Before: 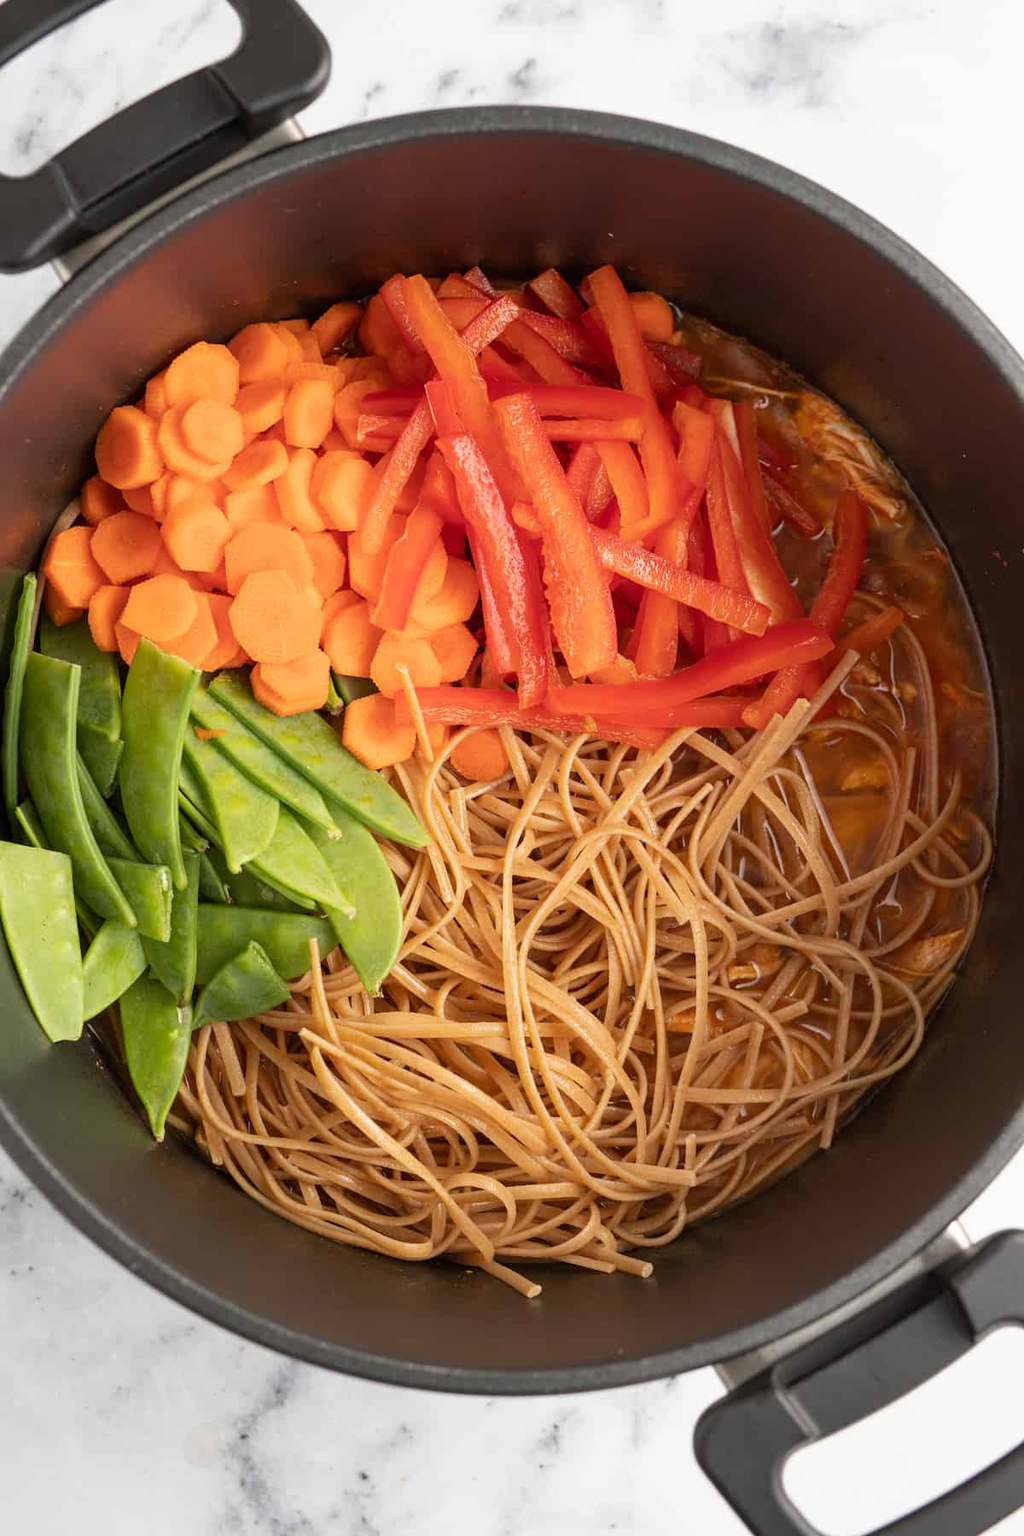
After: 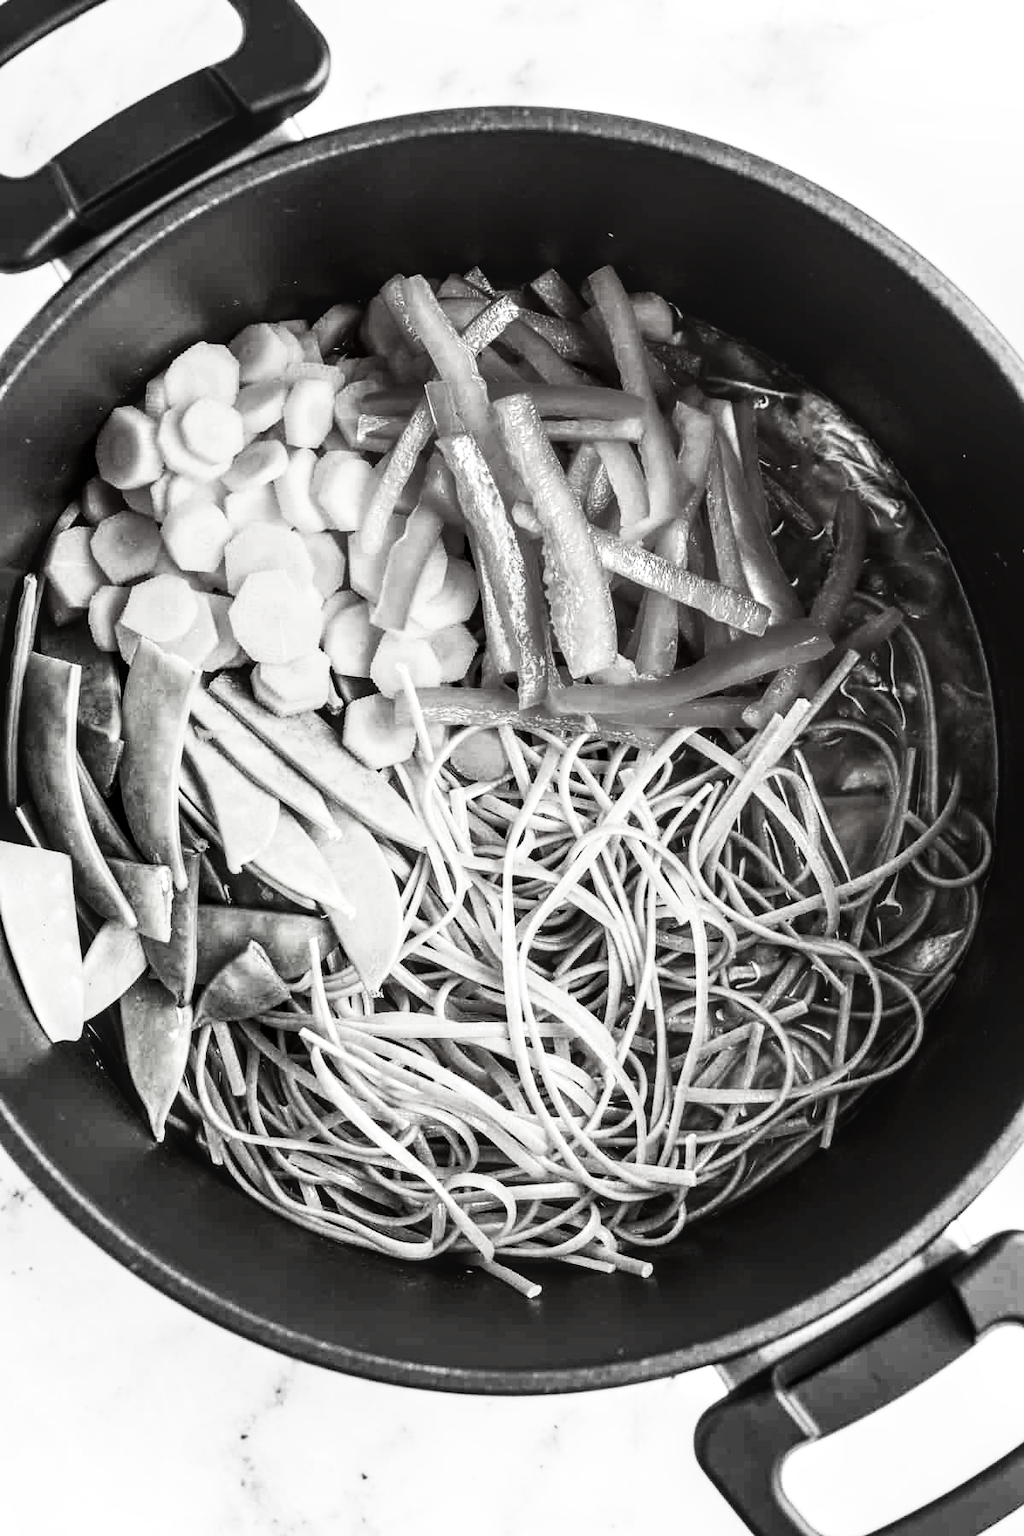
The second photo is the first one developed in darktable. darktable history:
exposure: exposure 0.744 EV, compensate highlight preservation false
contrast brightness saturation: contrast 0.02, brightness -0.993, saturation -0.98
base curve: curves: ch0 [(0, 0) (0.012, 0.01) (0.073, 0.168) (0.31, 0.711) (0.645, 0.957) (1, 1)], preserve colors none
local contrast: on, module defaults
